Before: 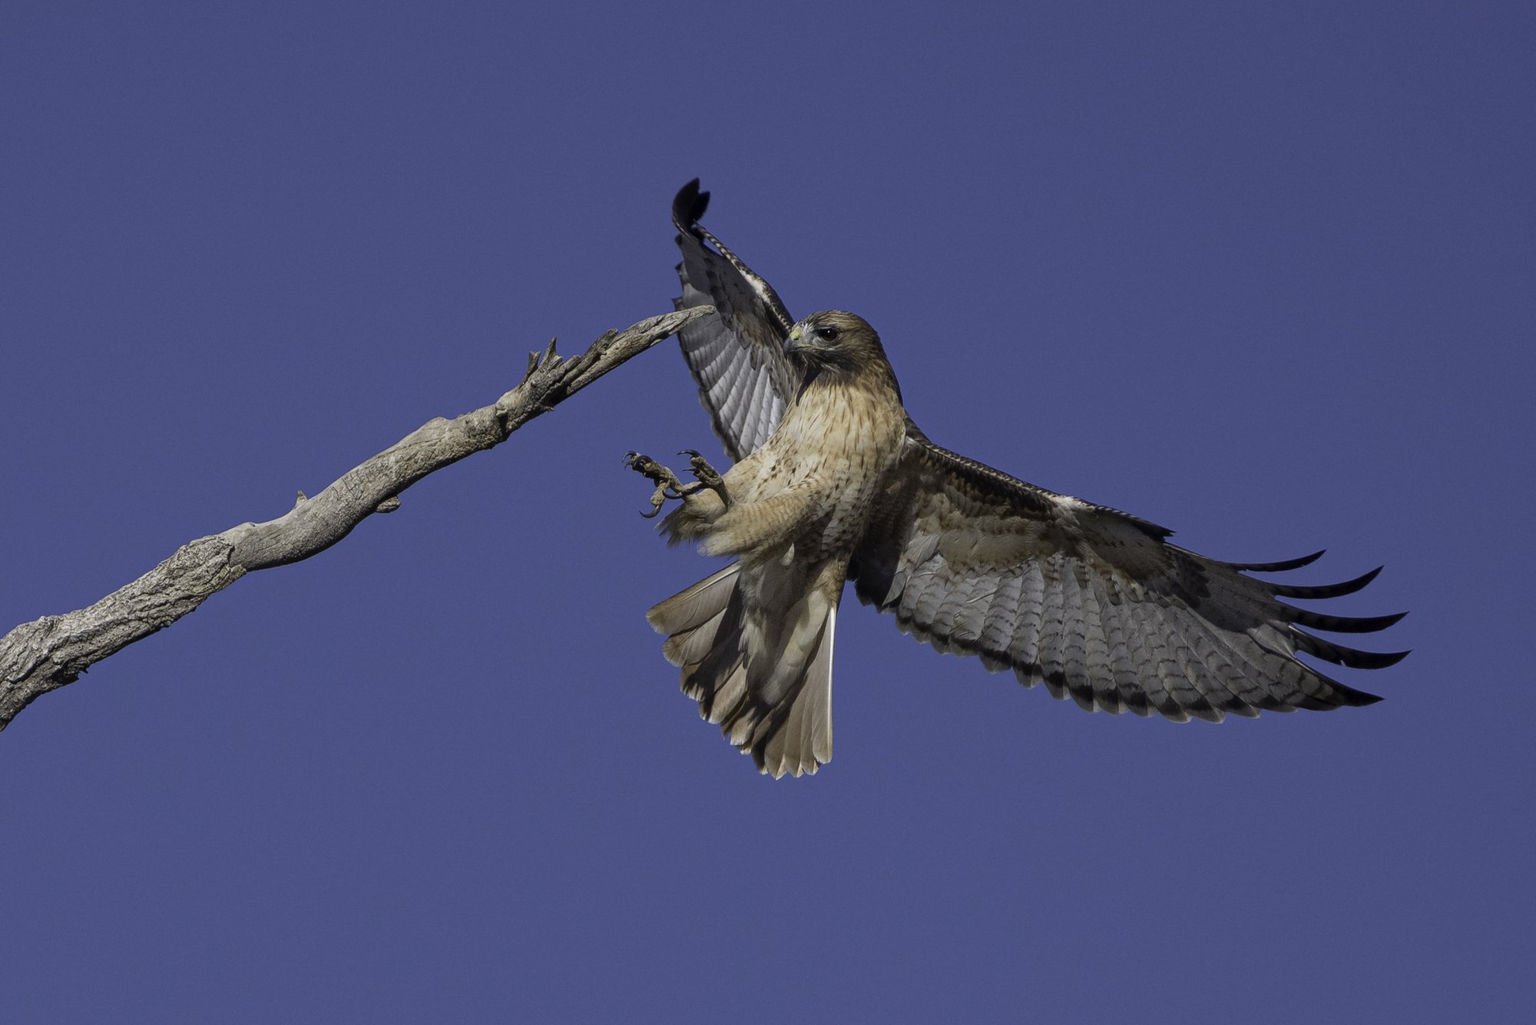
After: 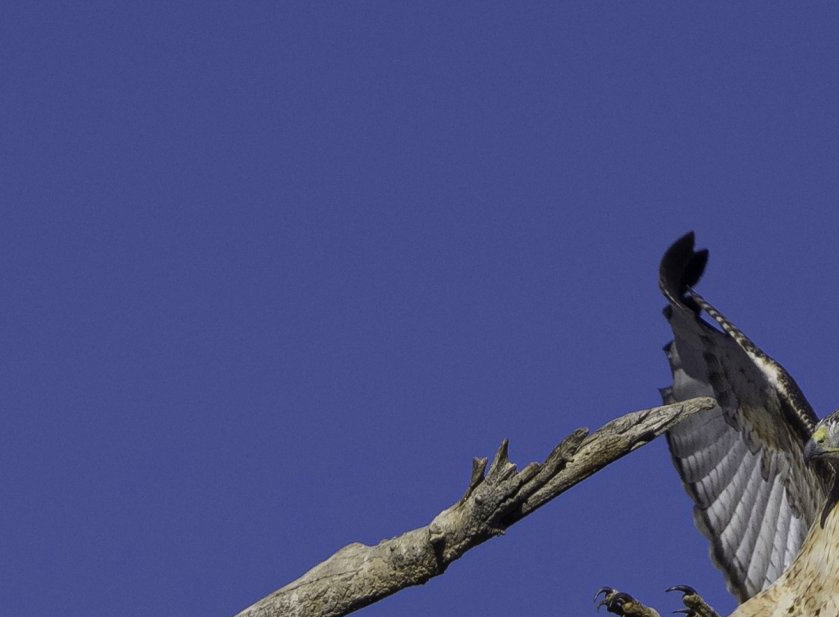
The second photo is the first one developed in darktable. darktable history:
color balance rgb: perceptual saturation grading › global saturation 20%, global vibrance 20%
crop and rotate: left 10.817%, top 0.062%, right 47.194%, bottom 53.626%
